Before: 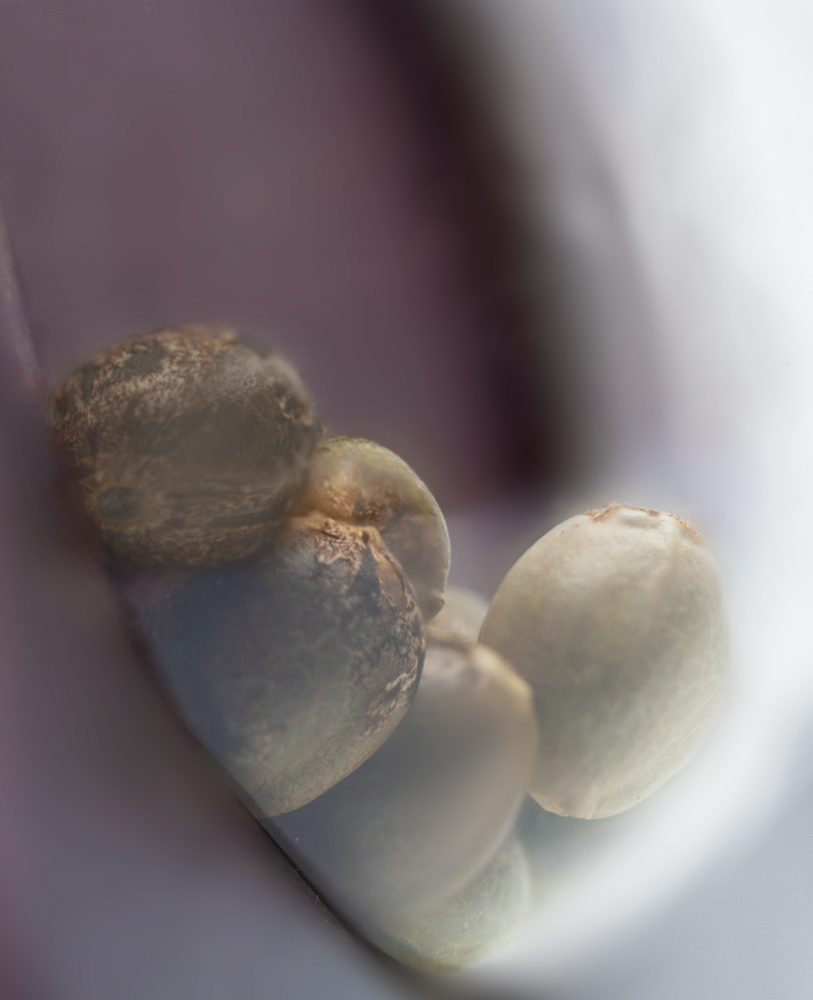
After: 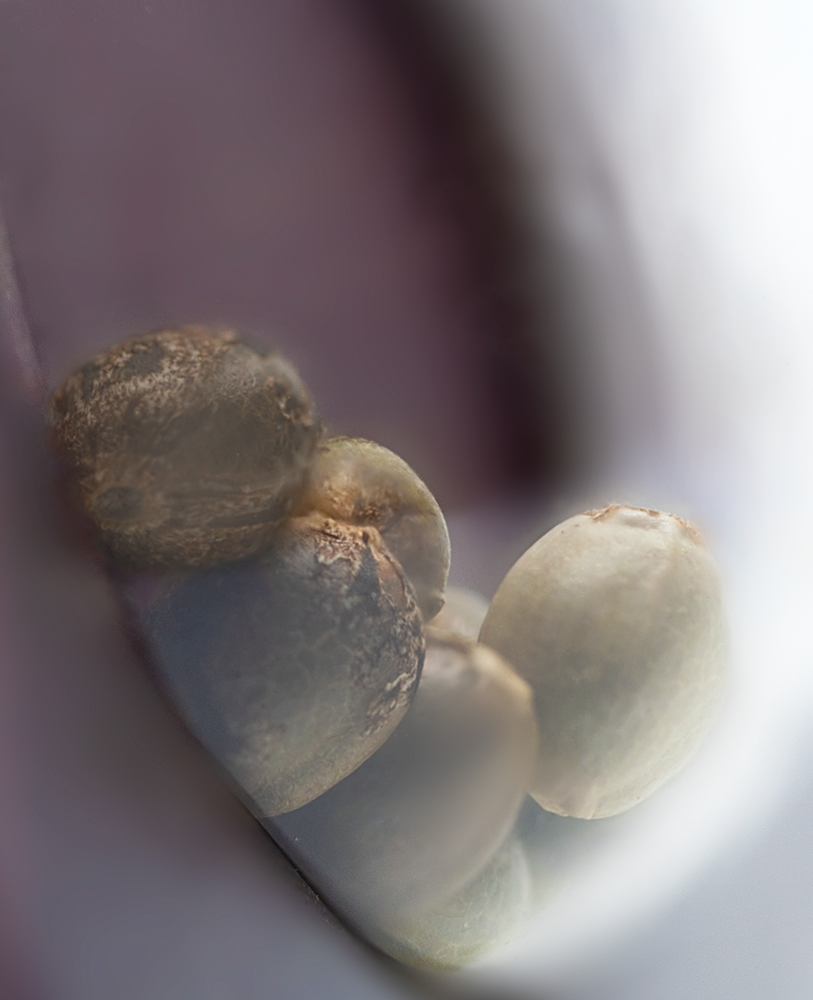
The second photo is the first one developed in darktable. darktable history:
bloom: size 15%, threshold 97%, strength 7%
sharpen: on, module defaults
